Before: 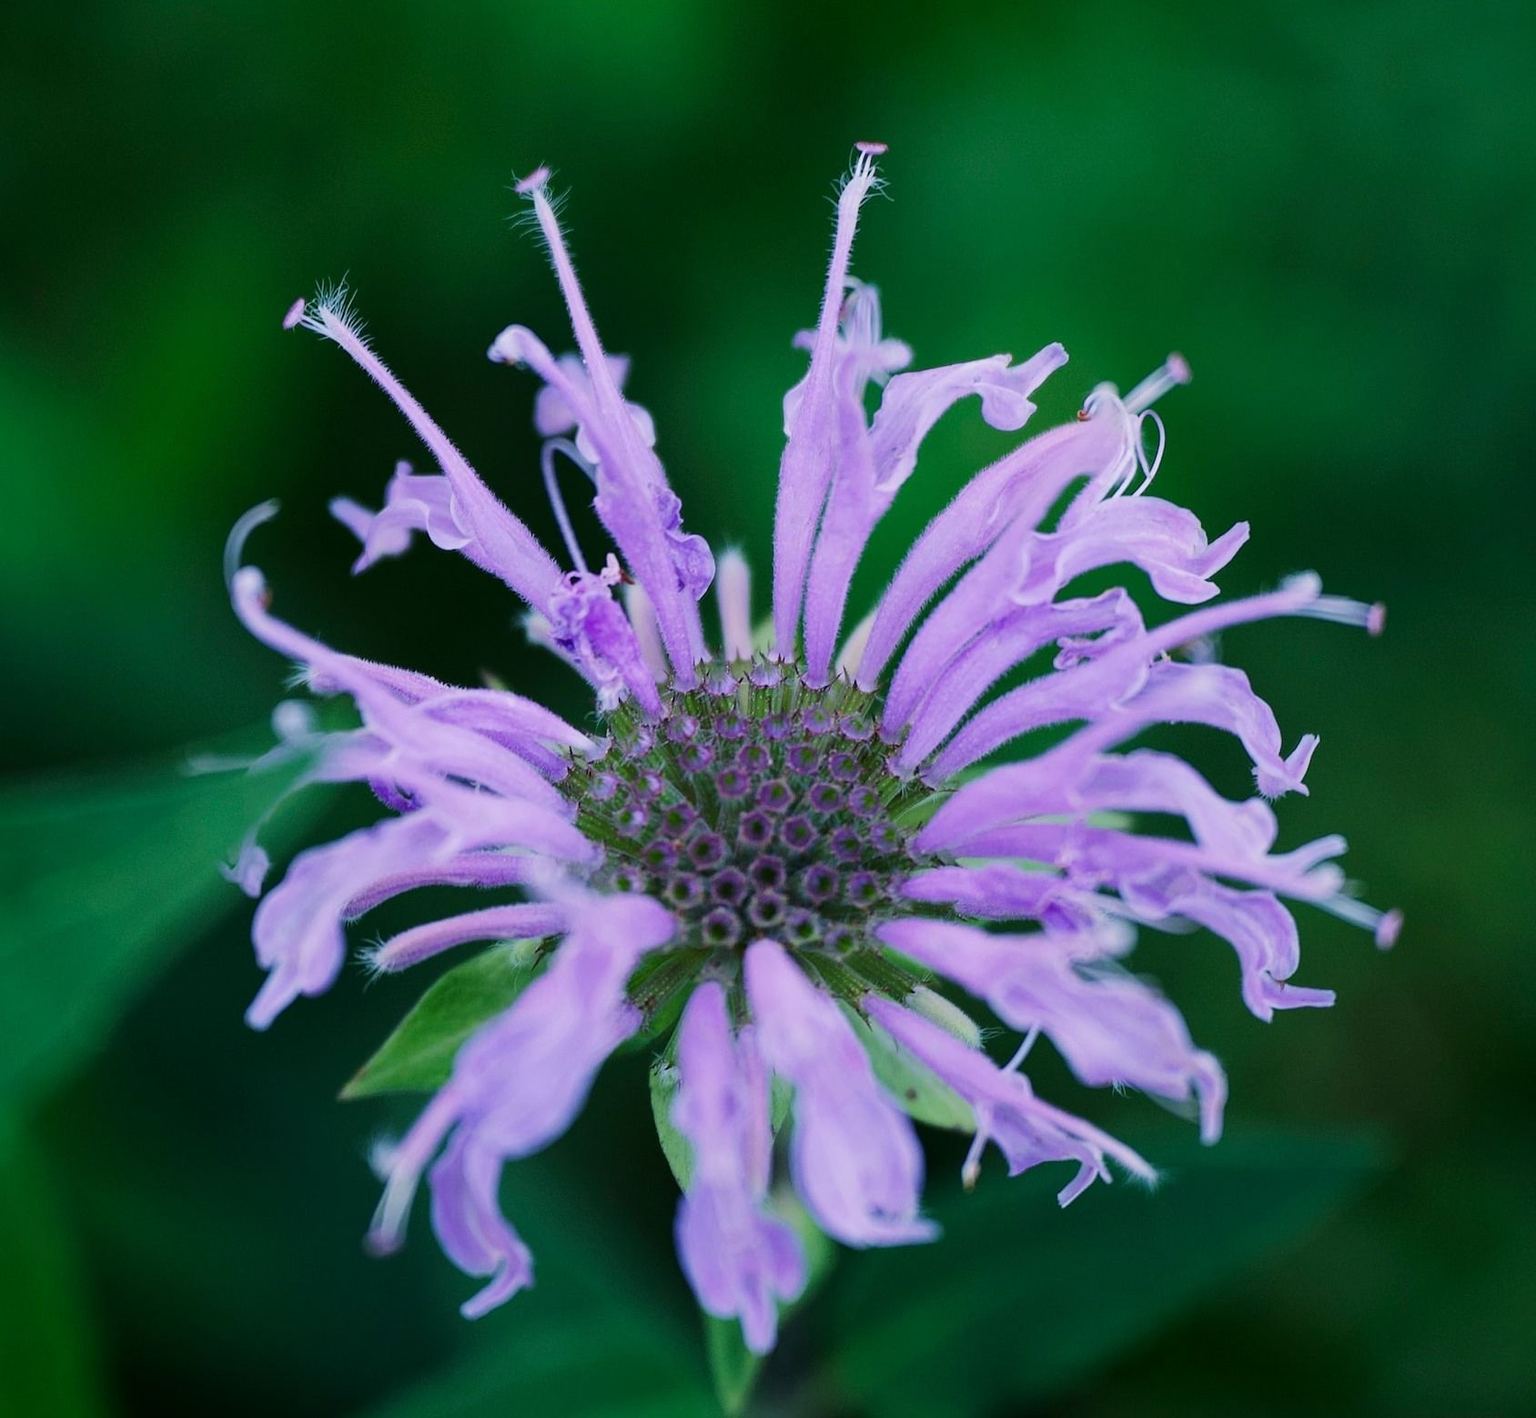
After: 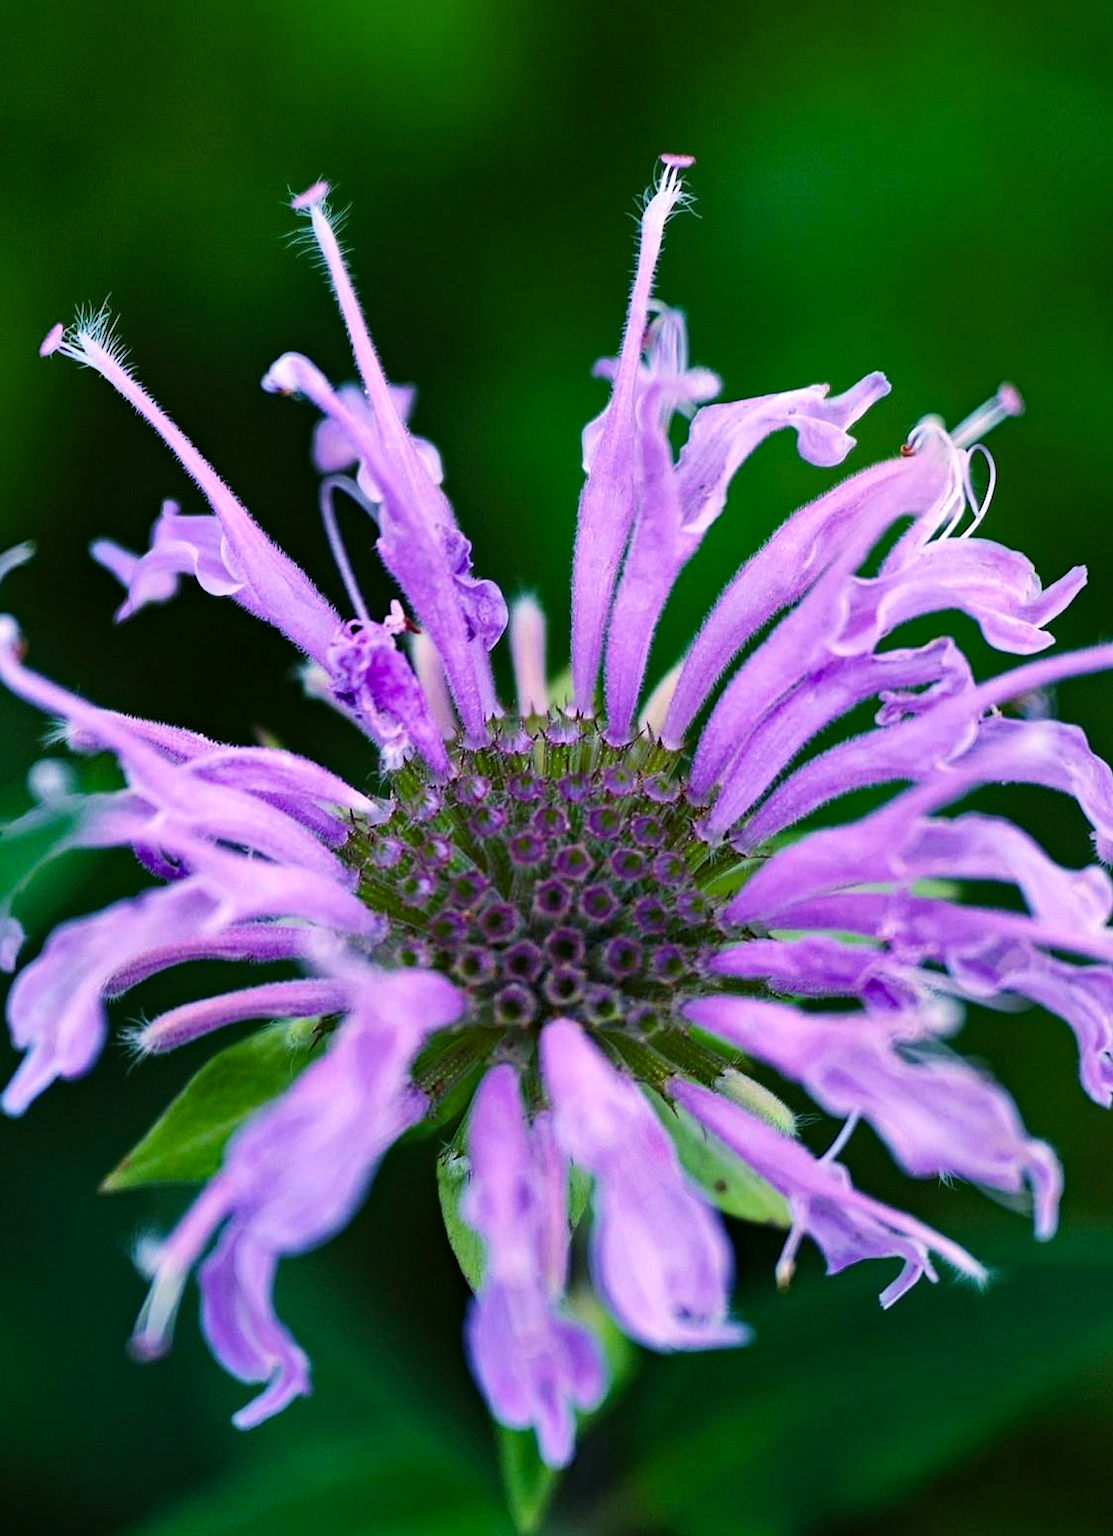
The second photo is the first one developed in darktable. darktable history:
haze removal: adaptive false
crop and rotate: left 16.095%, right 16.966%
color balance rgb: power › chroma 1.071%, power › hue 28.39°, highlights gain › chroma 2.051%, highlights gain › hue 73.5°, perceptual saturation grading › global saturation 31.131%, perceptual brilliance grading › global brilliance 15.47%, perceptual brilliance grading › shadows -34.248%, global vibrance 9.234%
shadows and highlights: radius 106.74, shadows 45.8, highlights -67.83, low approximation 0.01, soften with gaussian
